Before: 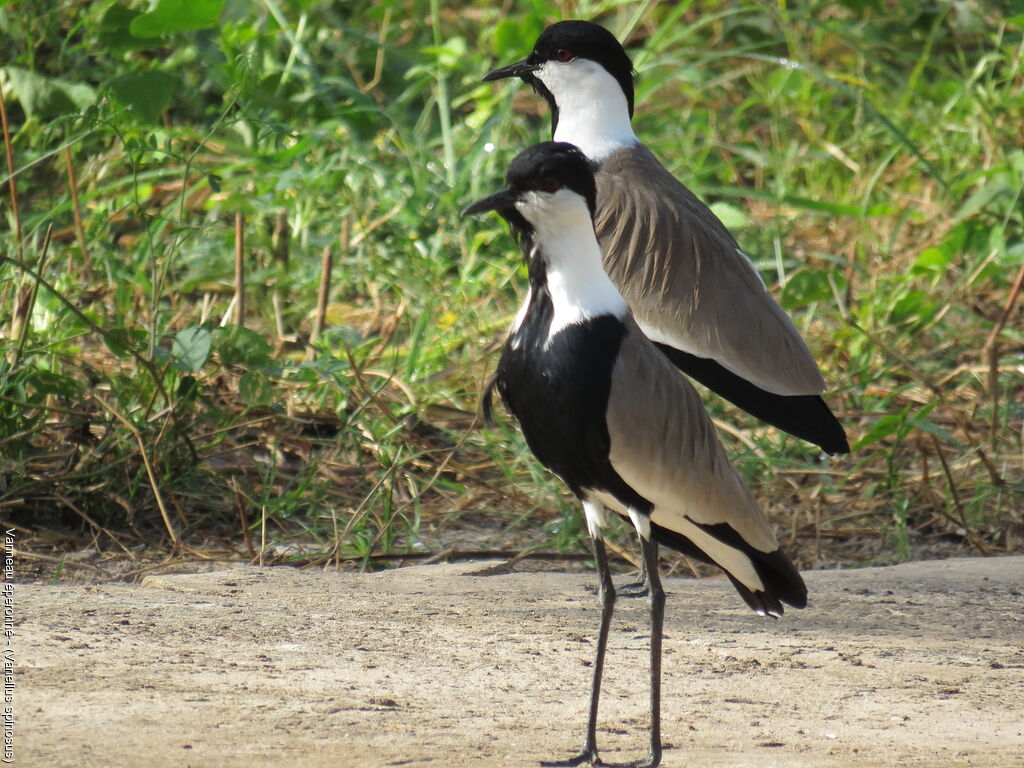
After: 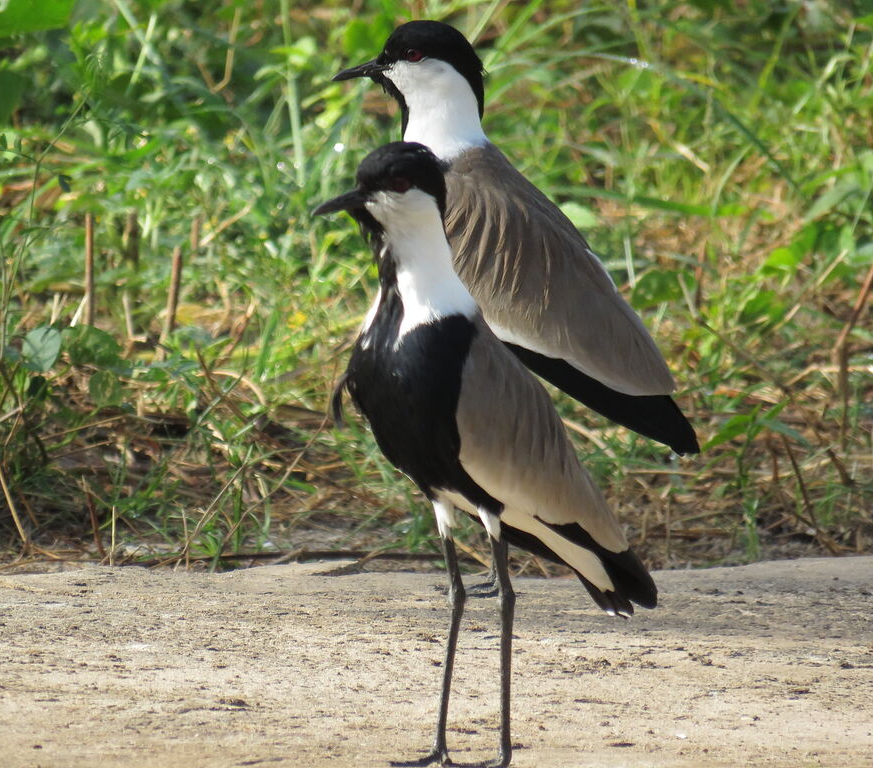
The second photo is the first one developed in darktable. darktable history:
crop and rotate: left 14.724%
